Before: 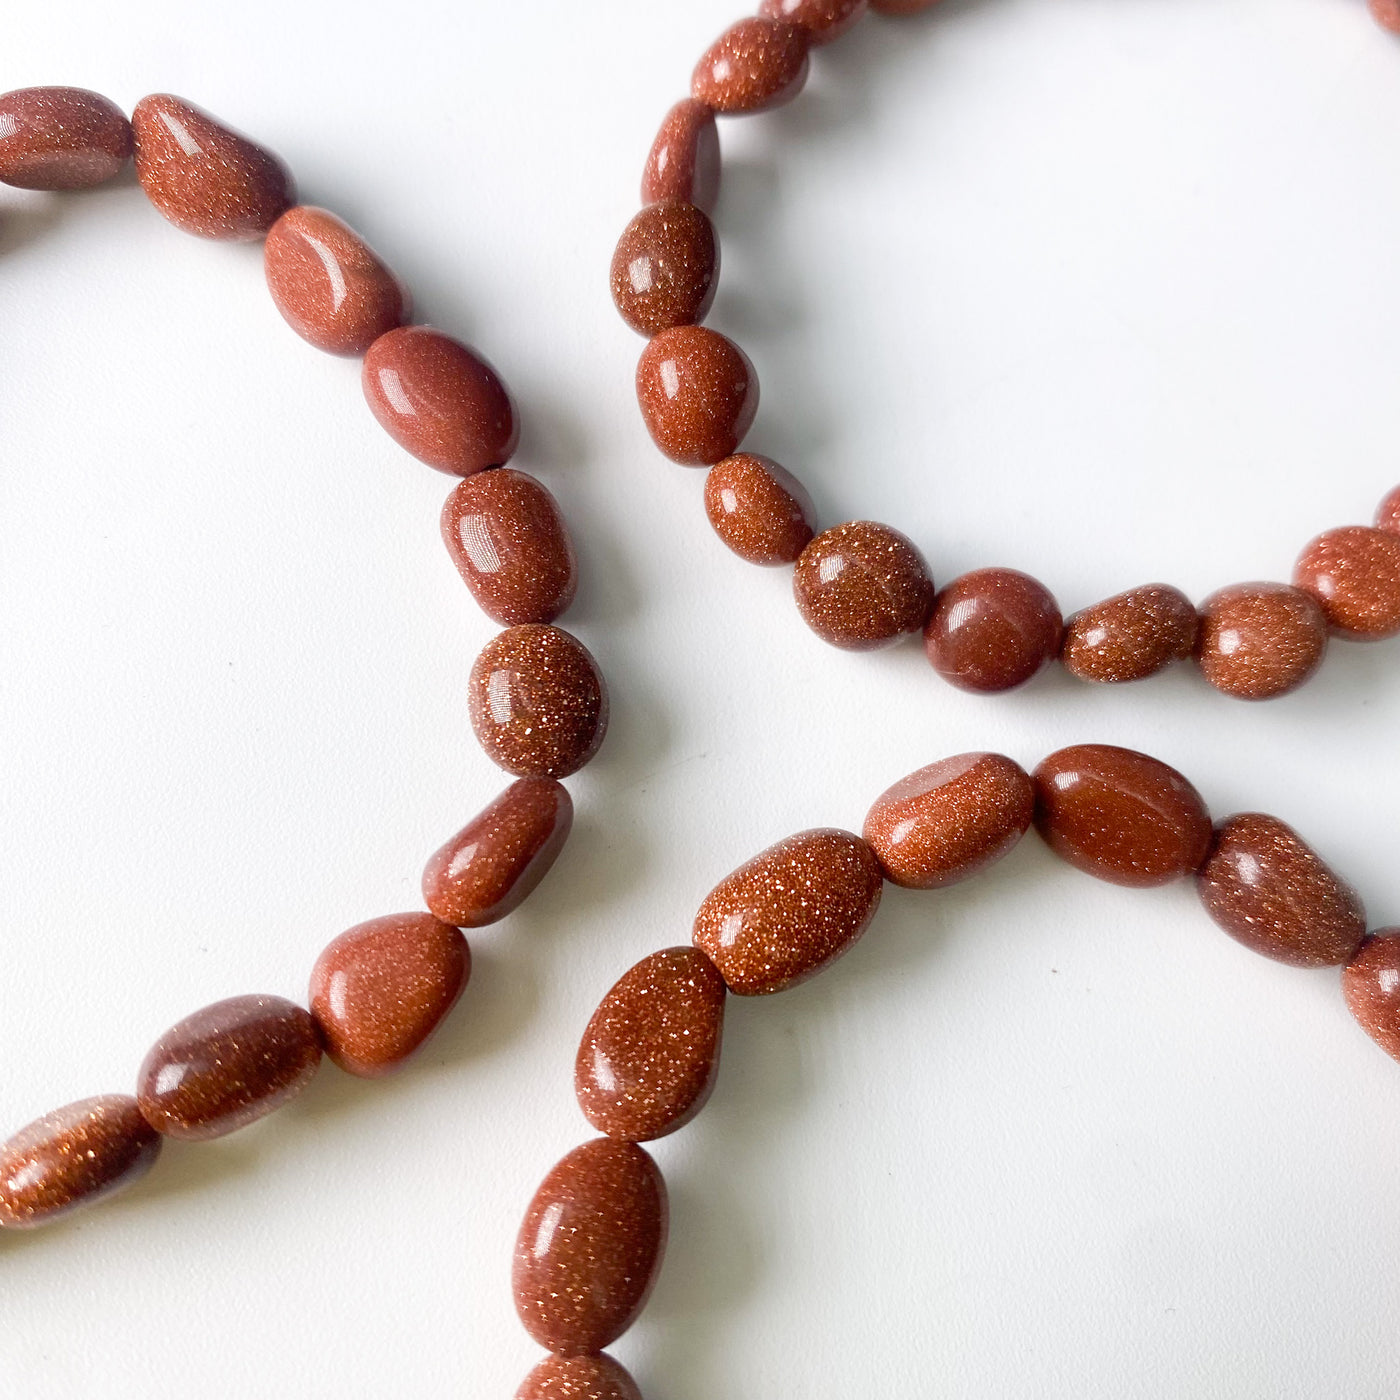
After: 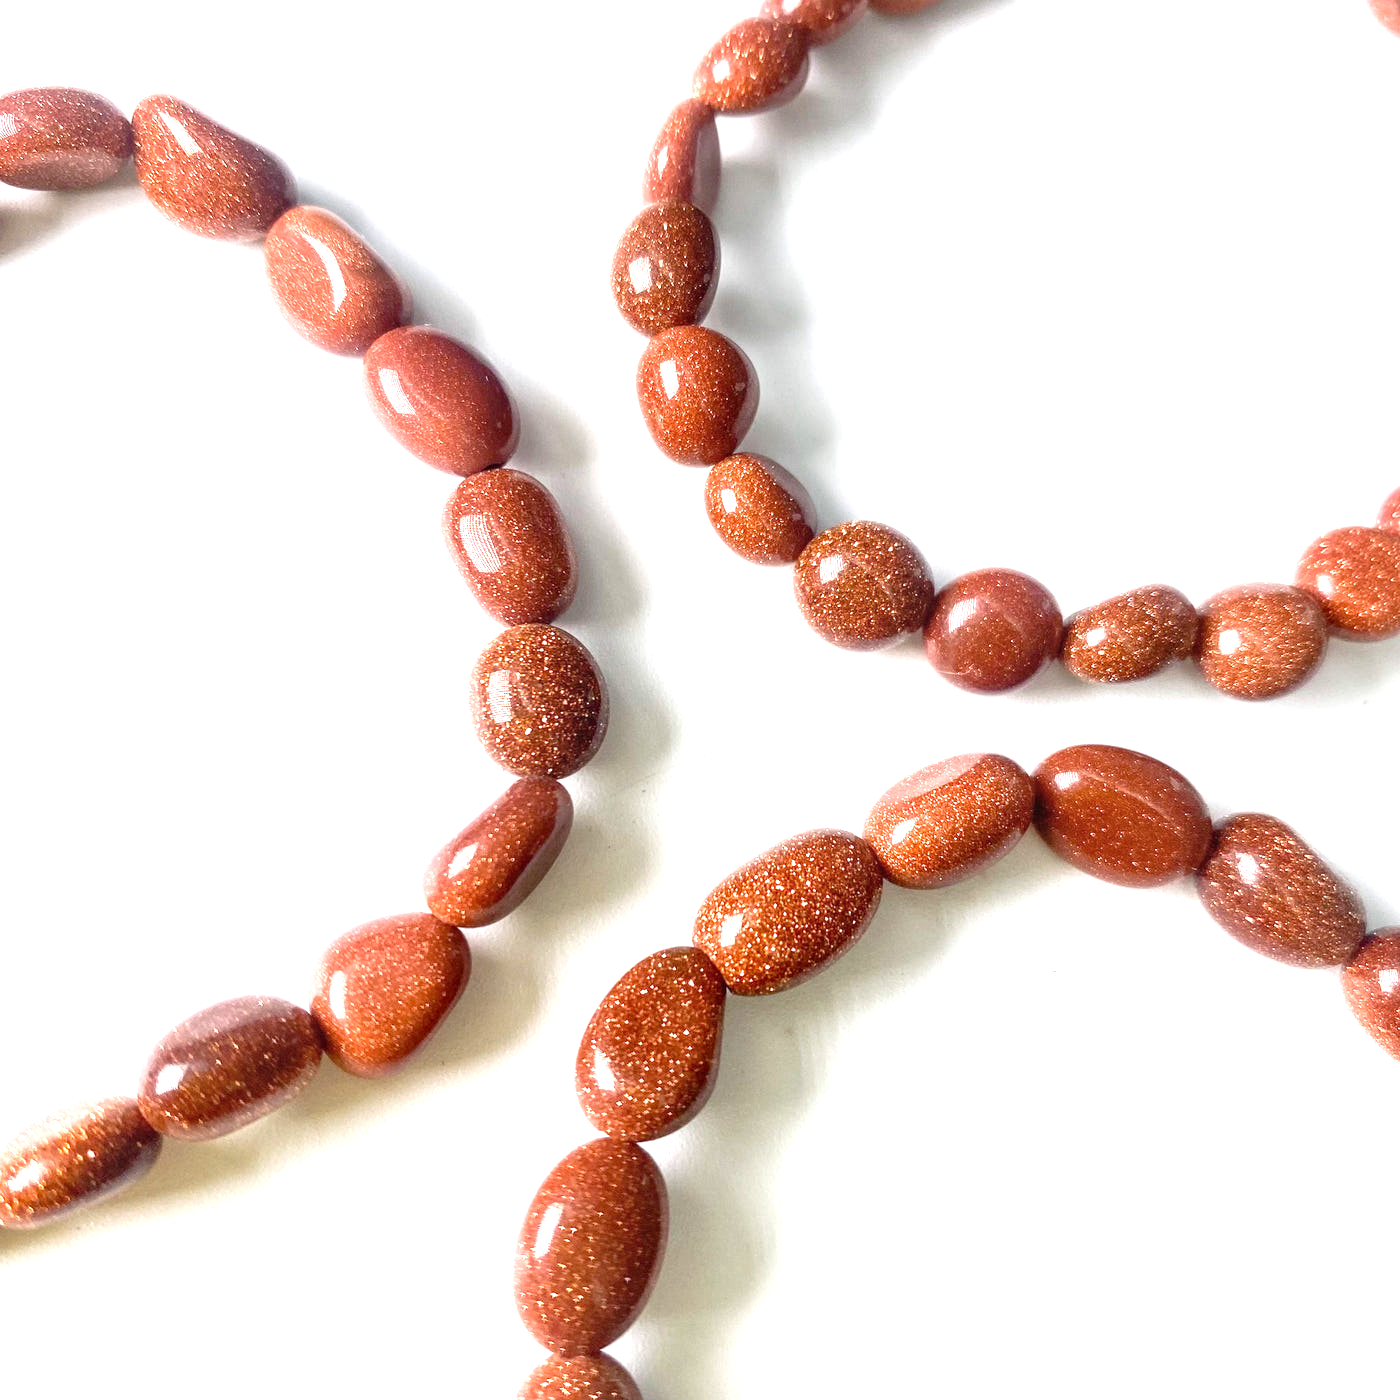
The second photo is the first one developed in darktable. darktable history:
exposure: exposure 1 EV, compensate highlight preservation false
local contrast: on, module defaults
